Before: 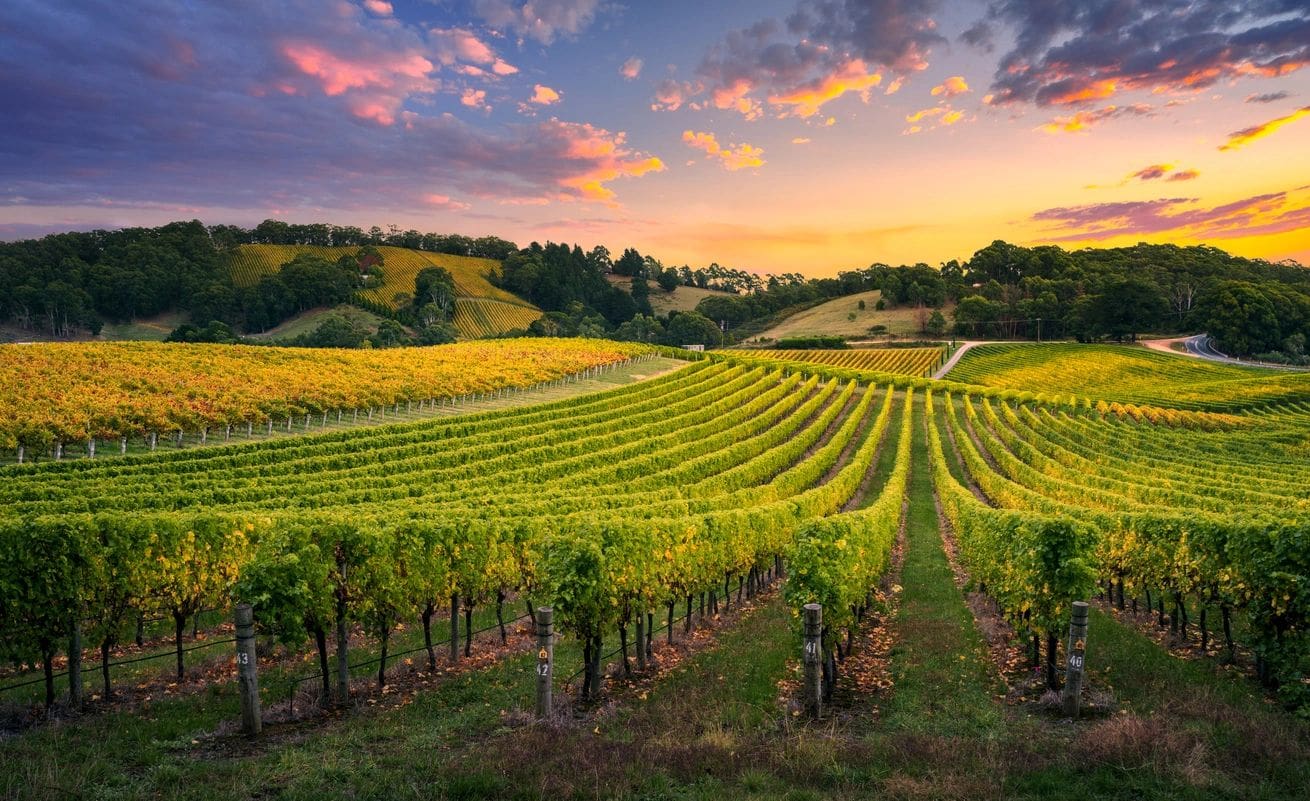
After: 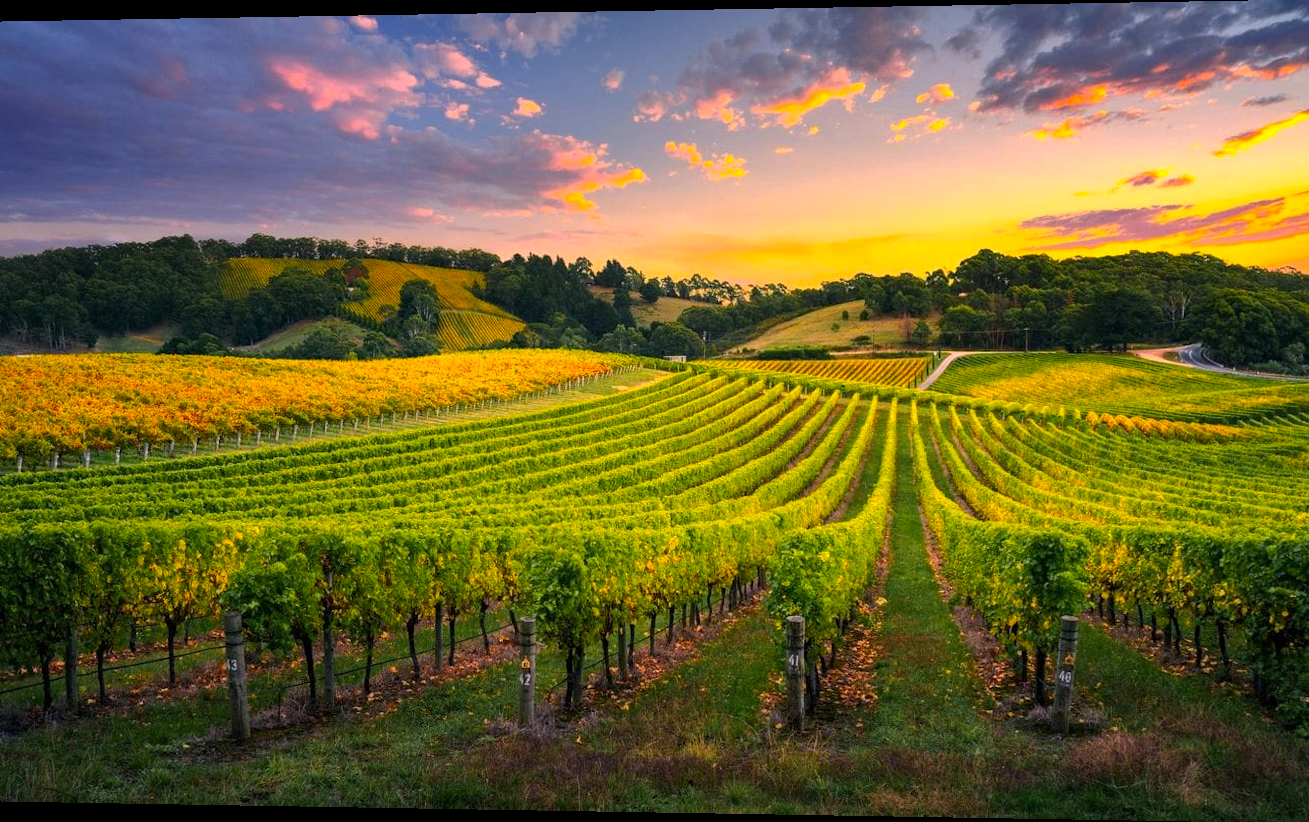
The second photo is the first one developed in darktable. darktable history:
rotate and perspective: lens shift (horizontal) -0.055, automatic cropping off
color zones: curves: ch0 [(0.224, 0.526) (0.75, 0.5)]; ch1 [(0.055, 0.526) (0.224, 0.761) (0.377, 0.526) (0.75, 0.5)]
